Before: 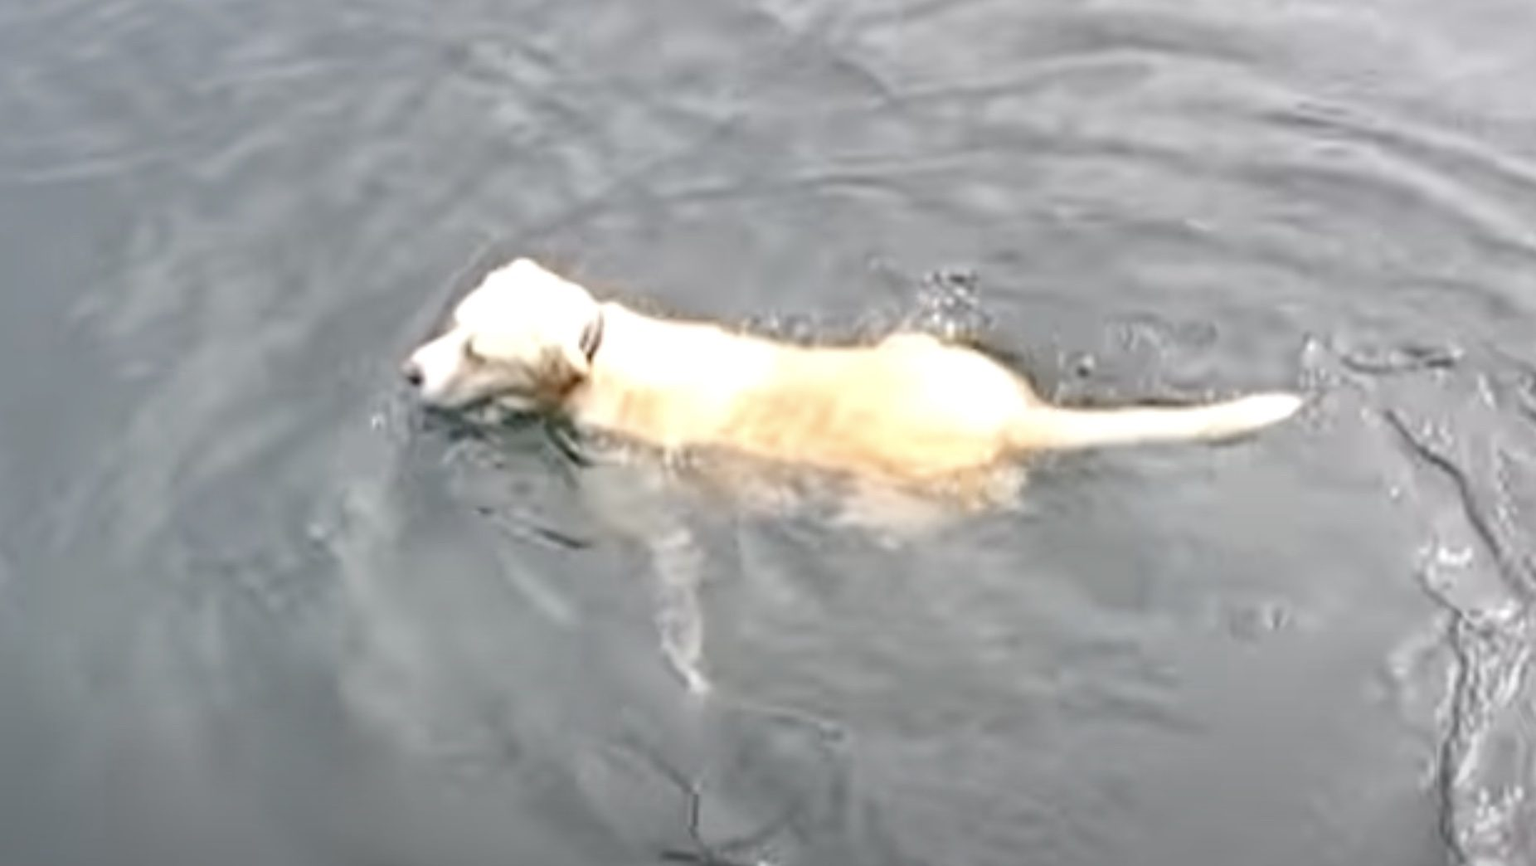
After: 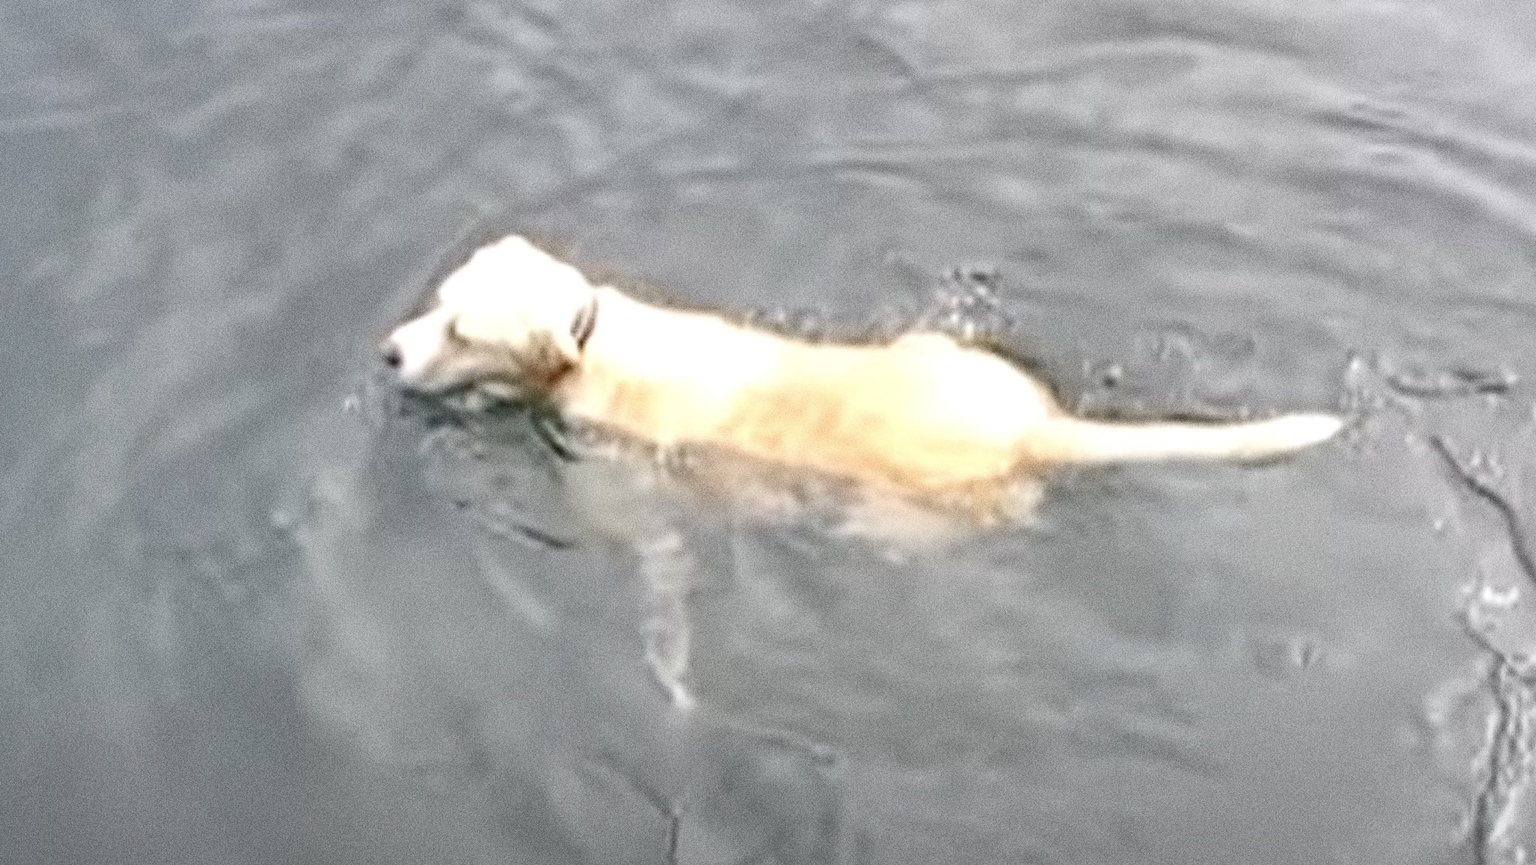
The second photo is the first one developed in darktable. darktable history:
tone equalizer: on, module defaults
crop and rotate: angle -2.38°
grain: coarseness 0.09 ISO, strength 40%
